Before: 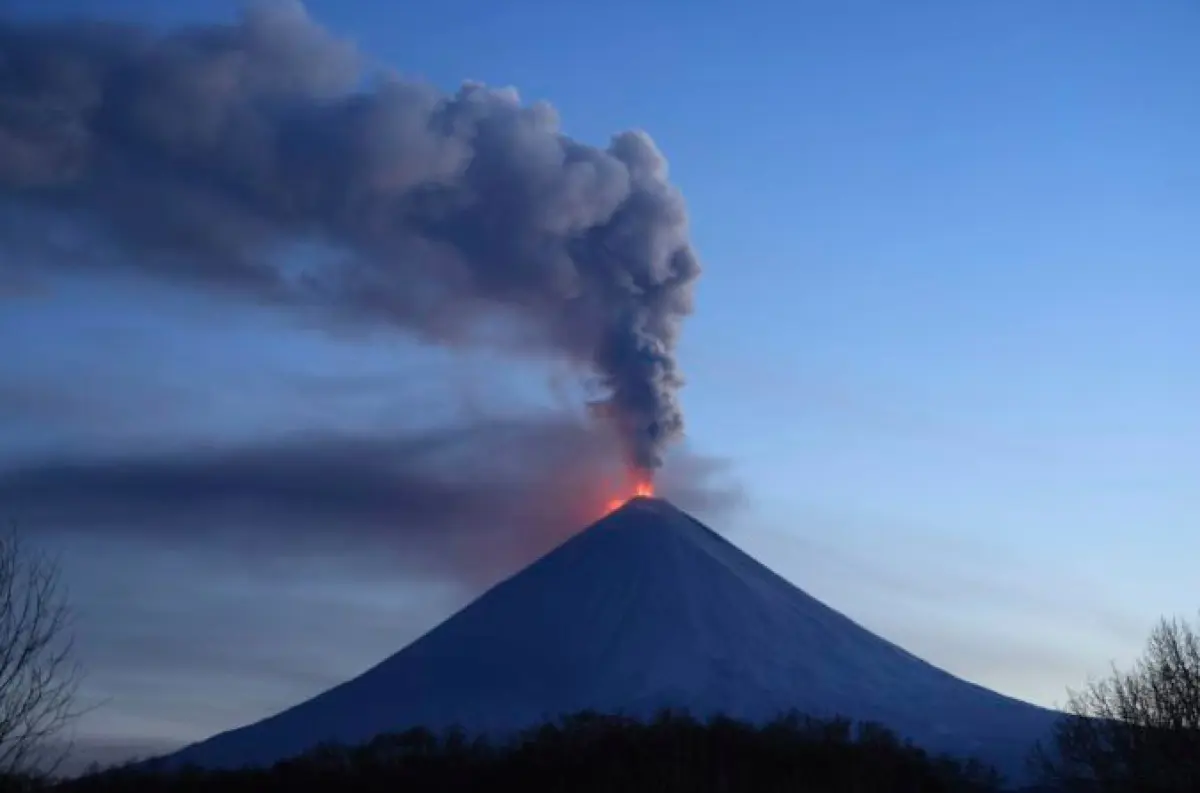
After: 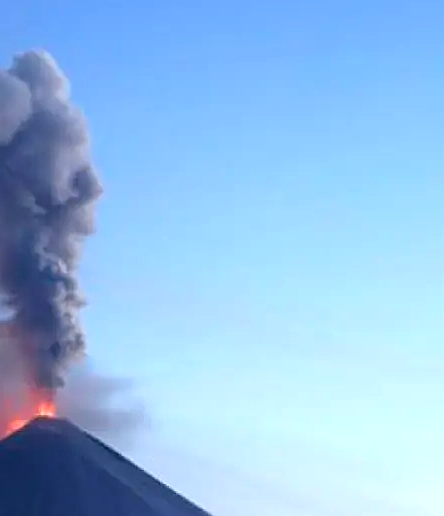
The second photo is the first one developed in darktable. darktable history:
crop and rotate: left 49.836%, top 10.138%, right 13.154%, bottom 24.729%
tone equalizer: -8 EV -0.714 EV, -7 EV -0.699 EV, -6 EV -0.598 EV, -5 EV -0.399 EV, -3 EV 0.387 EV, -2 EV 0.6 EV, -1 EV 0.697 EV, +0 EV 0.745 EV, mask exposure compensation -0.496 EV
sharpen: on, module defaults
